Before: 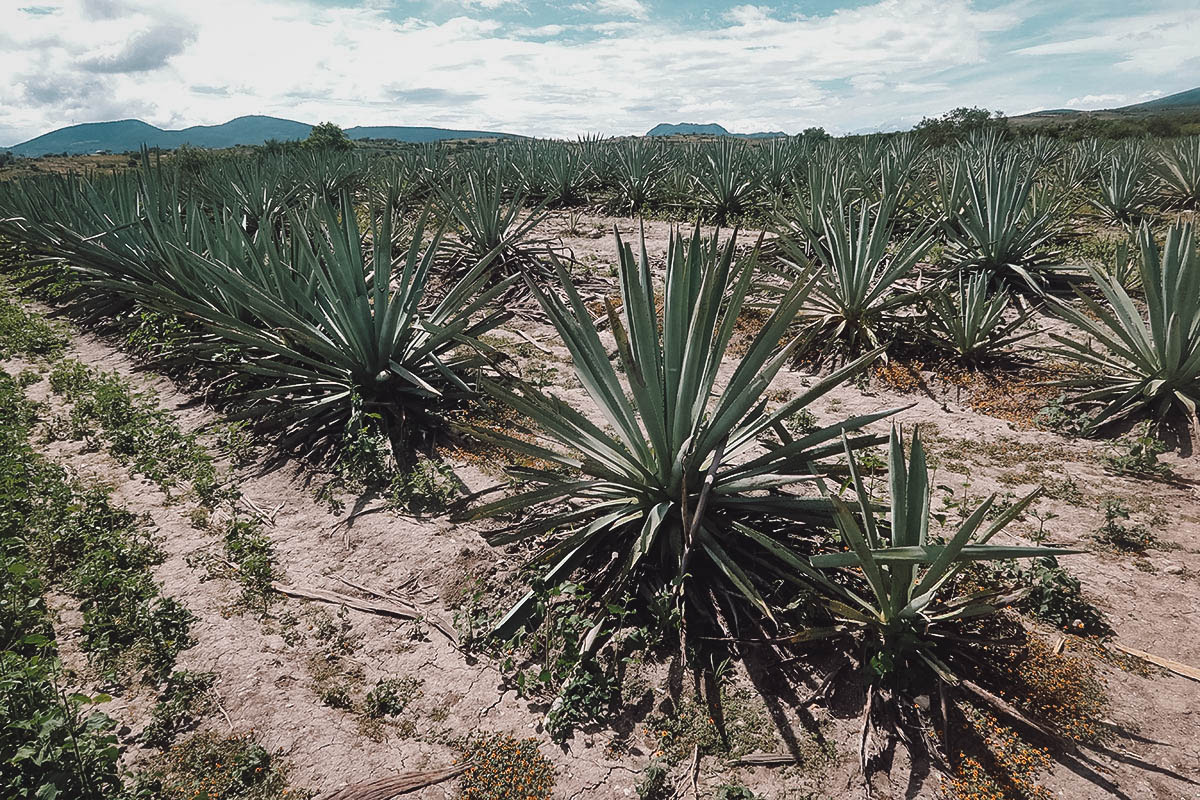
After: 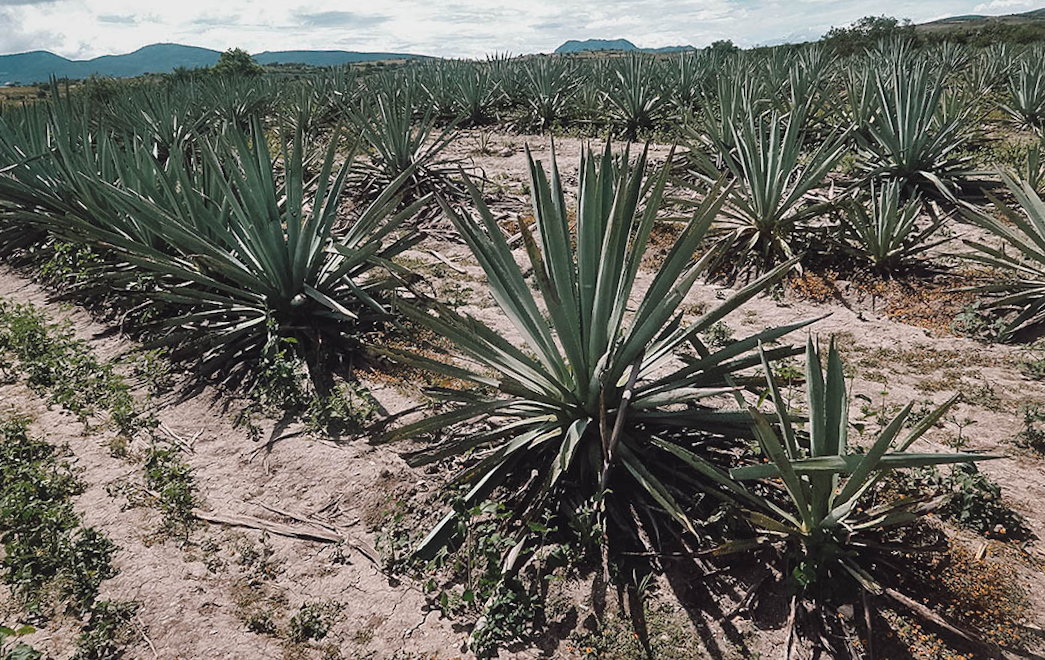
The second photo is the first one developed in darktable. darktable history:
rotate and perspective: rotation -3.52°, crop left 0.036, crop right 0.964, crop top 0.081, crop bottom 0.919
crop and rotate: angle -1.96°, left 3.097%, top 4.154%, right 1.586%, bottom 0.529%
